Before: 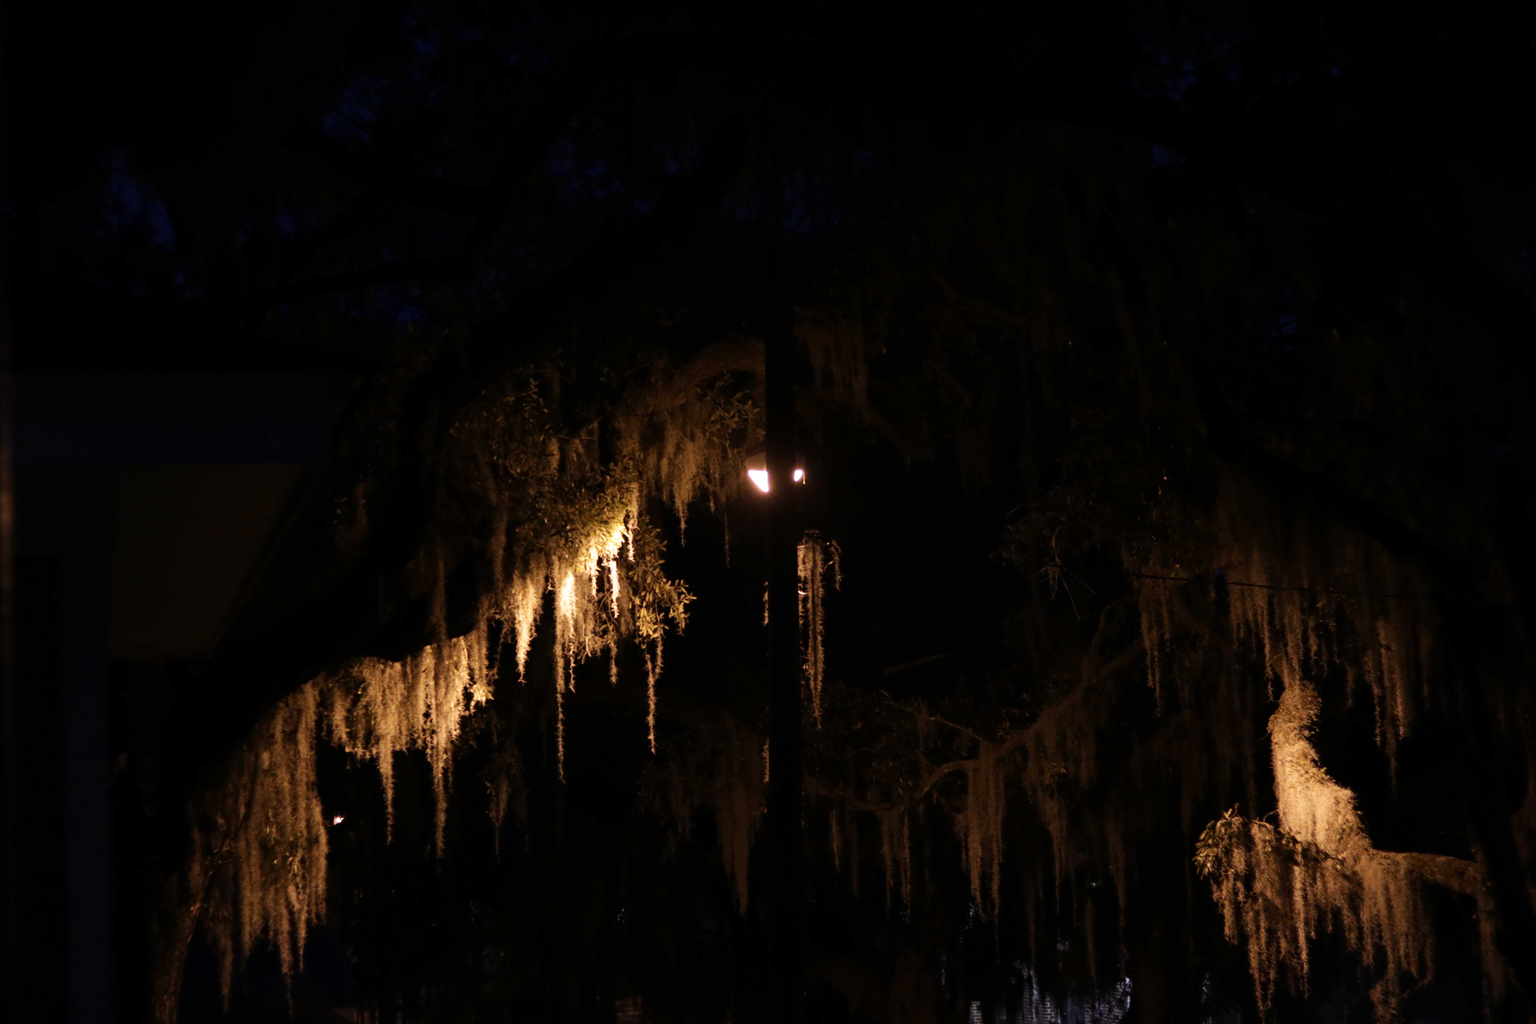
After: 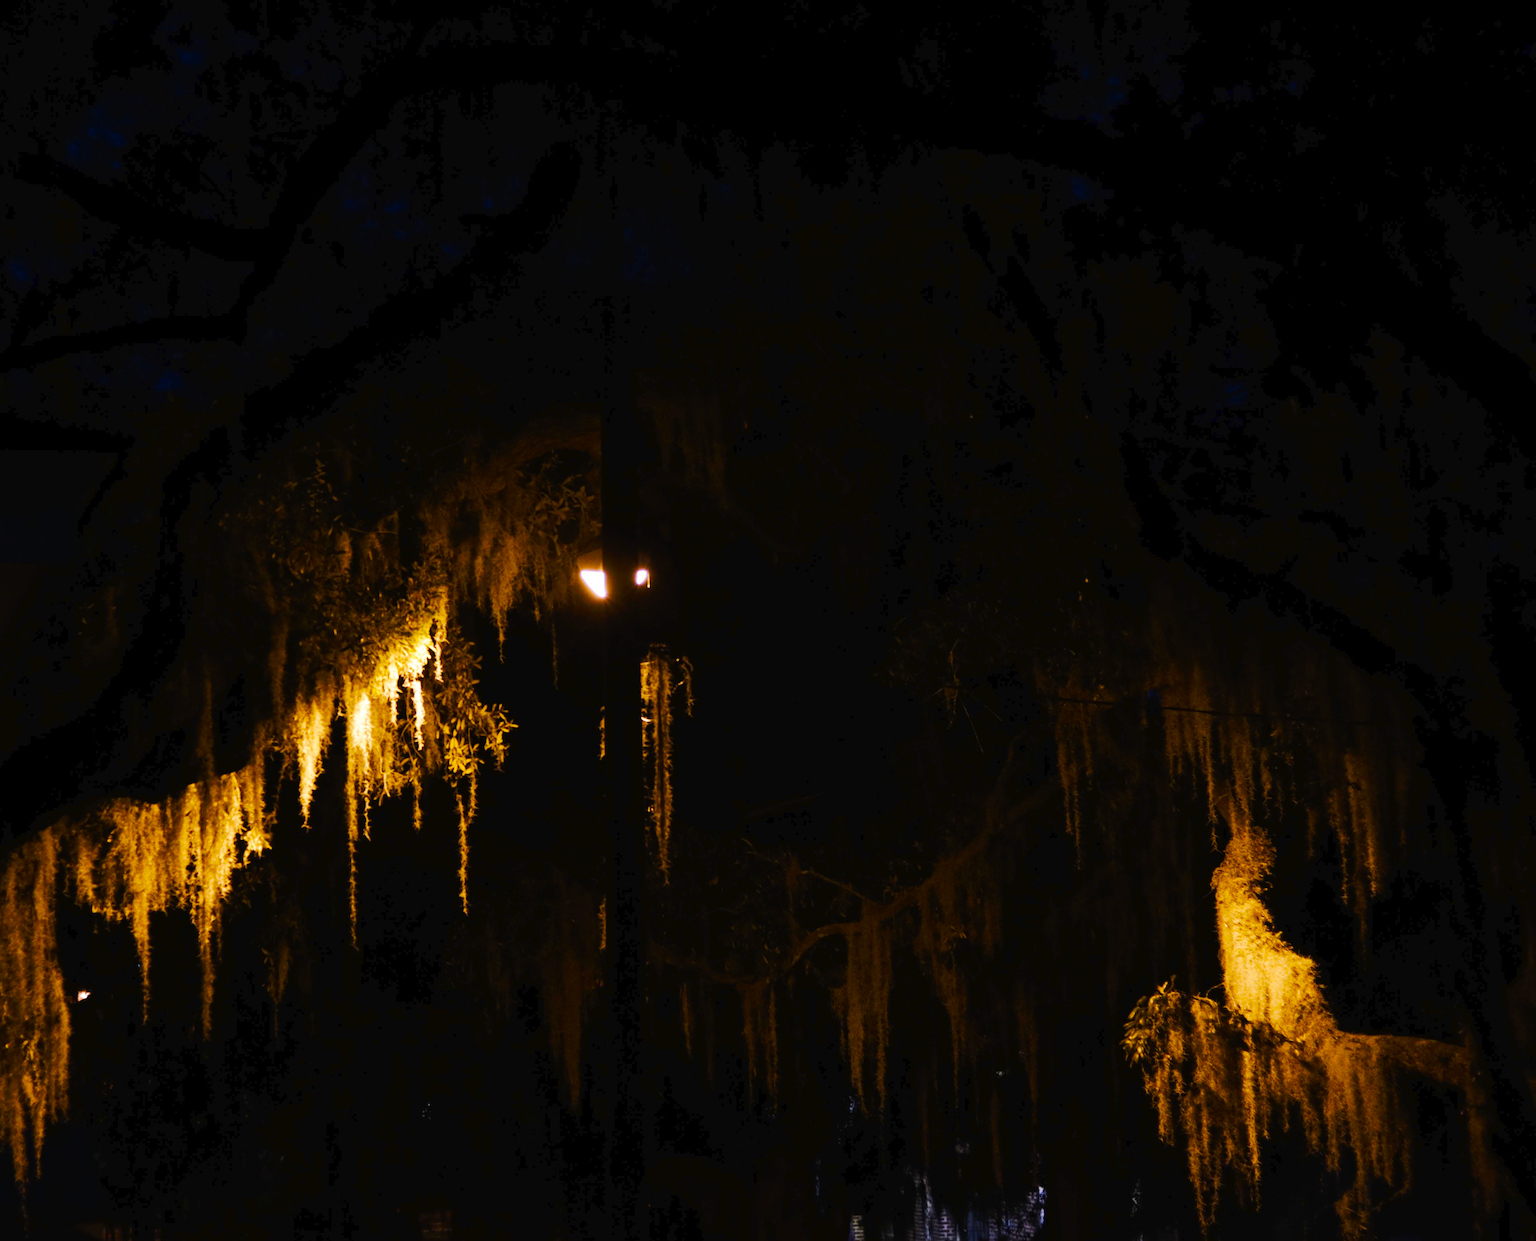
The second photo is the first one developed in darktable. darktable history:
color zones: curves: ch1 [(0, 0.469) (0.01, 0.469) (0.12, 0.446) (0.248, 0.469) (0.5, 0.5) (0.748, 0.5) (0.99, 0.469) (1, 0.469)]
crop: left 17.582%, bottom 0.031%
tone curve: curves: ch0 [(0, 0) (0.003, 0.019) (0.011, 0.022) (0.025, 0.029) (0.044, 0.041) (0.069, 0.06) (0.1, 0.09) (0.136, 0.123) (0.177, 0.163) (0.224, 0.206) (0.277, 0.268) (0.335, 0.35) (0.399, 0.436) (0.468, 0.526) (0.543, 0.624) (0.623, 0.713) (0.709, 0.779) (0.801, 0.845) (0.898, 0.912) (1, 1)], preserve colors none
color contrast: green-magenta contrast 1.12, blue-yellow contrast 1.95, unbound 0
